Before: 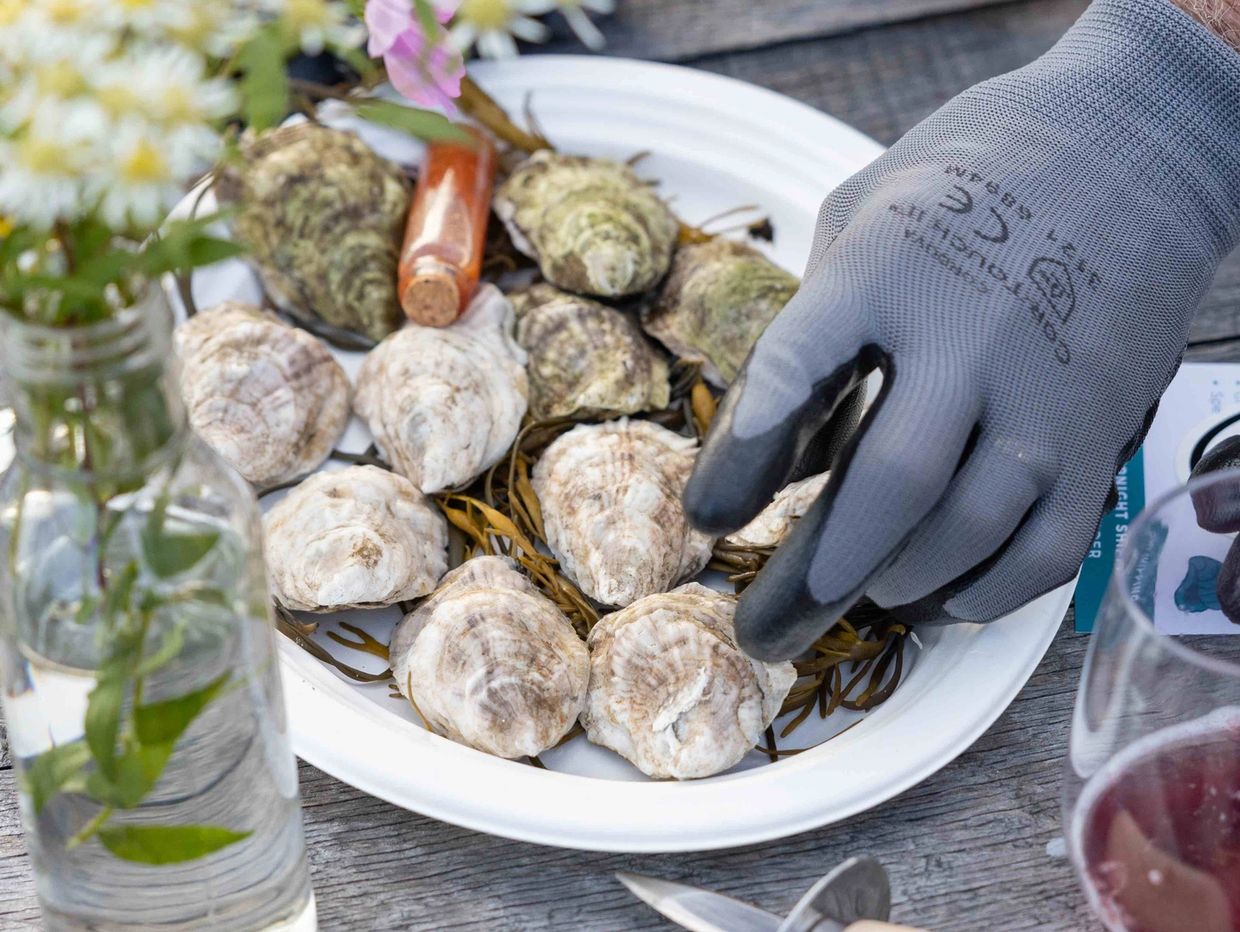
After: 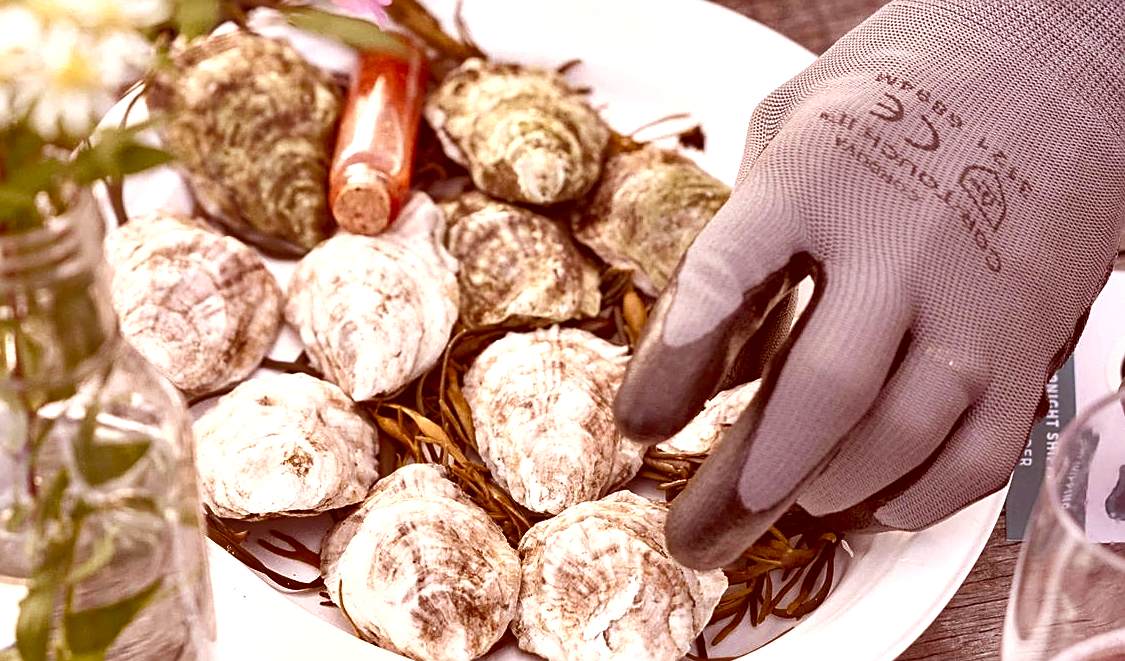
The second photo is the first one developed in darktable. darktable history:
color balance rgb: highlights gain › chroma 1.033%, highlights gain › hue 53.85°, perceptual saturation grading › global saturation 0.288%, perceptual saturation grading › highlights -18.569%, perceptual saturation grading › mid-tones 6.885%, perceptual saturation grading › shadows 27.317%
shadows and highlights: low approximation 0.01, soften with gaussian
crop: left 5.569%, top 9.978%, right 3.633%, bottom 19.03%
exposure: exposure 0.669 EV, compensate highlight preservation false
sharpen: on, module defaults
color correction: highlights a* 9.36, highlights b* 8.76, shadows a* 39.59, shadows b* 39.69, saturation 0.779
